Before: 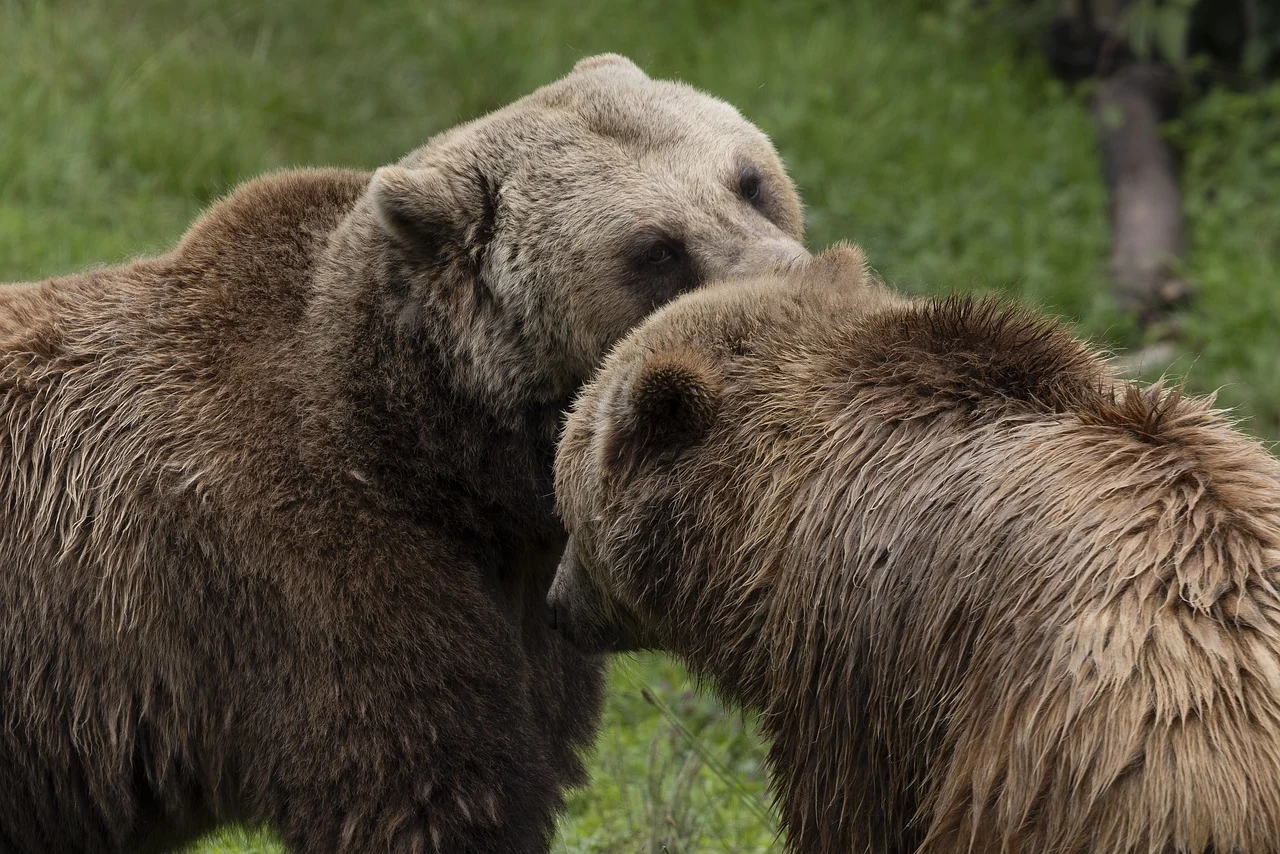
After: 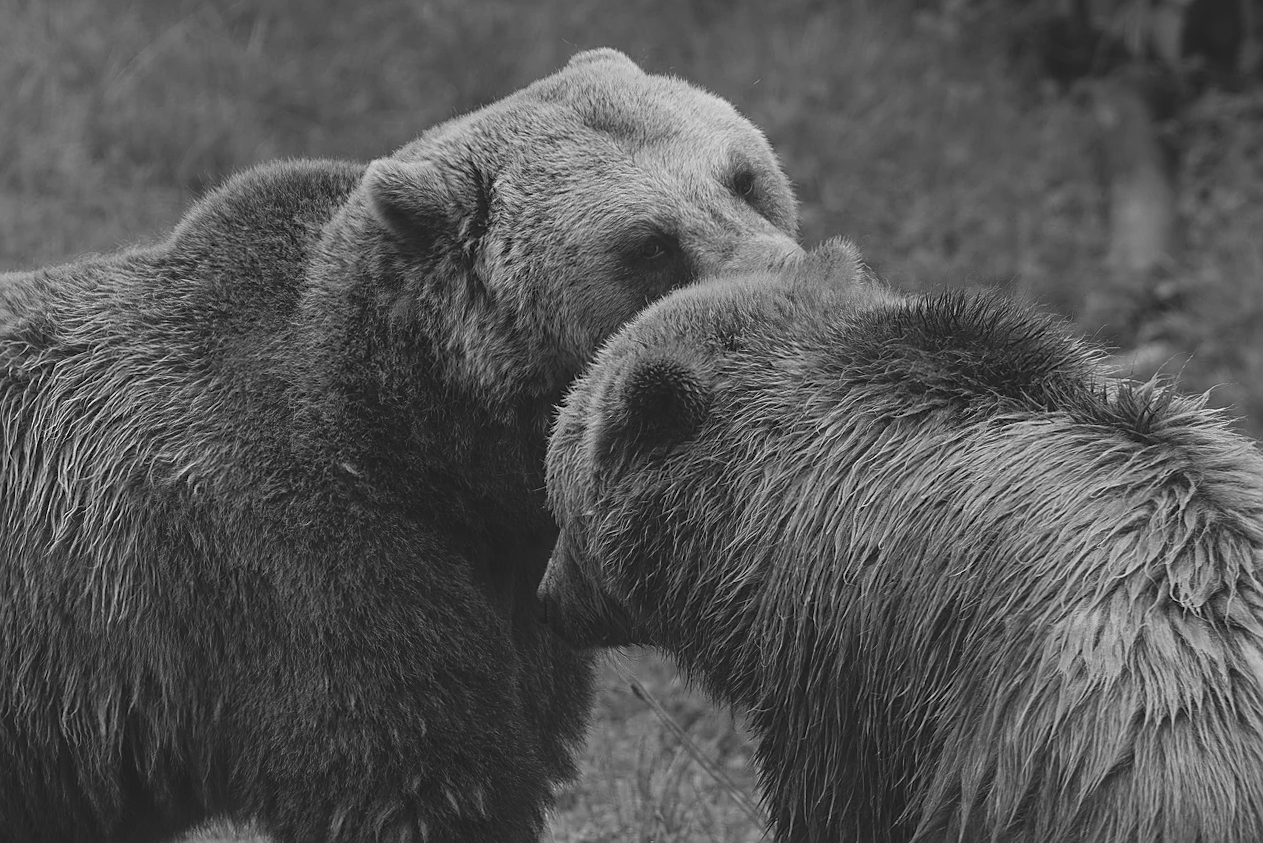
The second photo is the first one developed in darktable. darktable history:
crop and rotate: angle -0.5°
color balance: lift [1.01, 1, 1, 1], gamma [1.097, 1, 1, 1], gain [0.85, 1, 1, 1]
sharpen: on, module defaults
color calibration: output gray [0.21, 0.42, 0.37, 0], gray › normalize channels true, illuminant same as pipeline (D50), adaptation XYZ, x 0.346, y 0.359, gamut compression 0
local contrast: detail 110%
